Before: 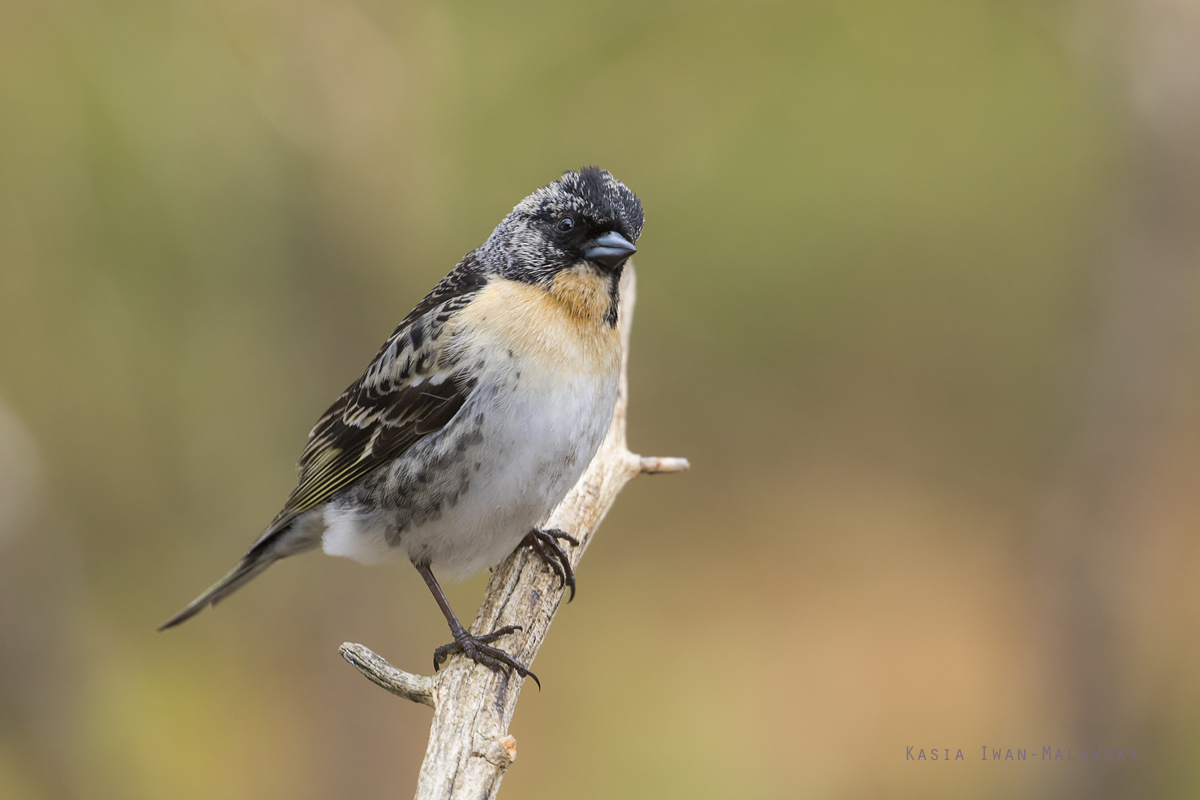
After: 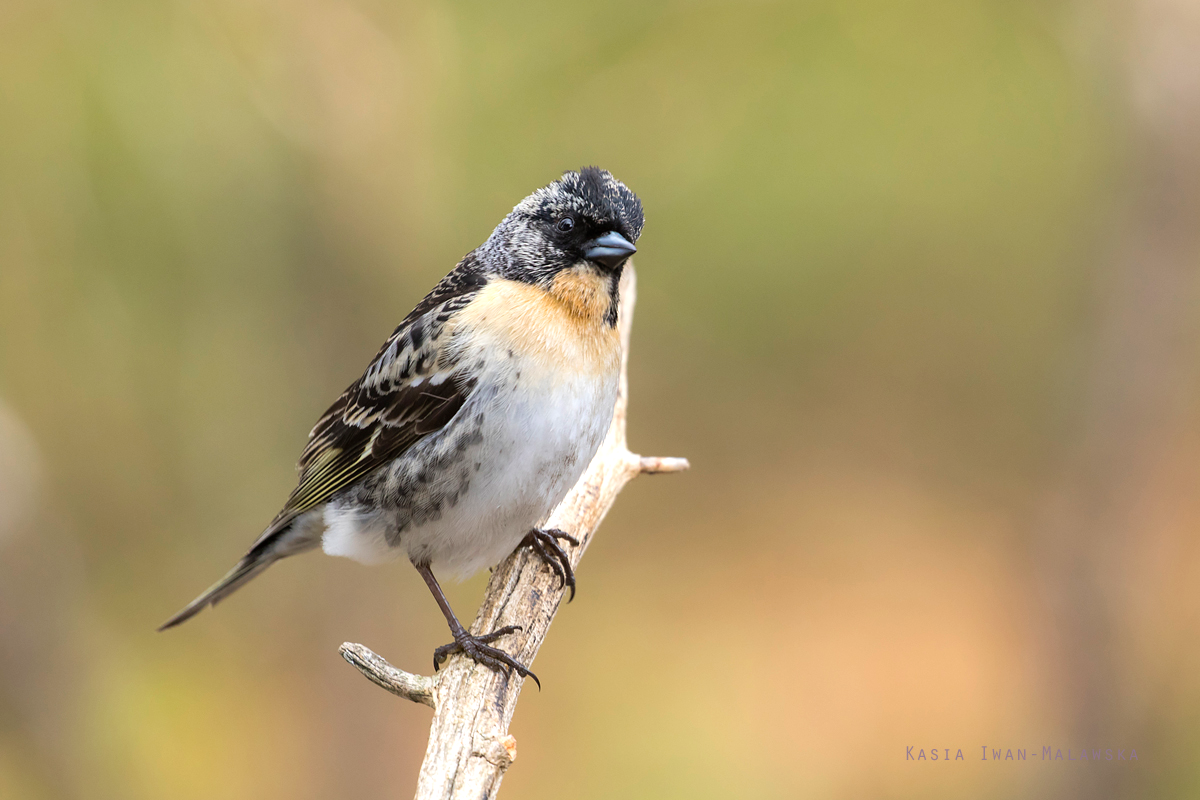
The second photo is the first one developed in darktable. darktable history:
tone equalizer: -8 EV -0.44 EV, -7 EV -0.382 EV, -6 EV -0.373 EV, -5 EV -0.251 EV, -3 EV 0.194 EV, -2 EV 0.343 EV, -1 EV 0.404 EV, +0 EV 0.417 EV
